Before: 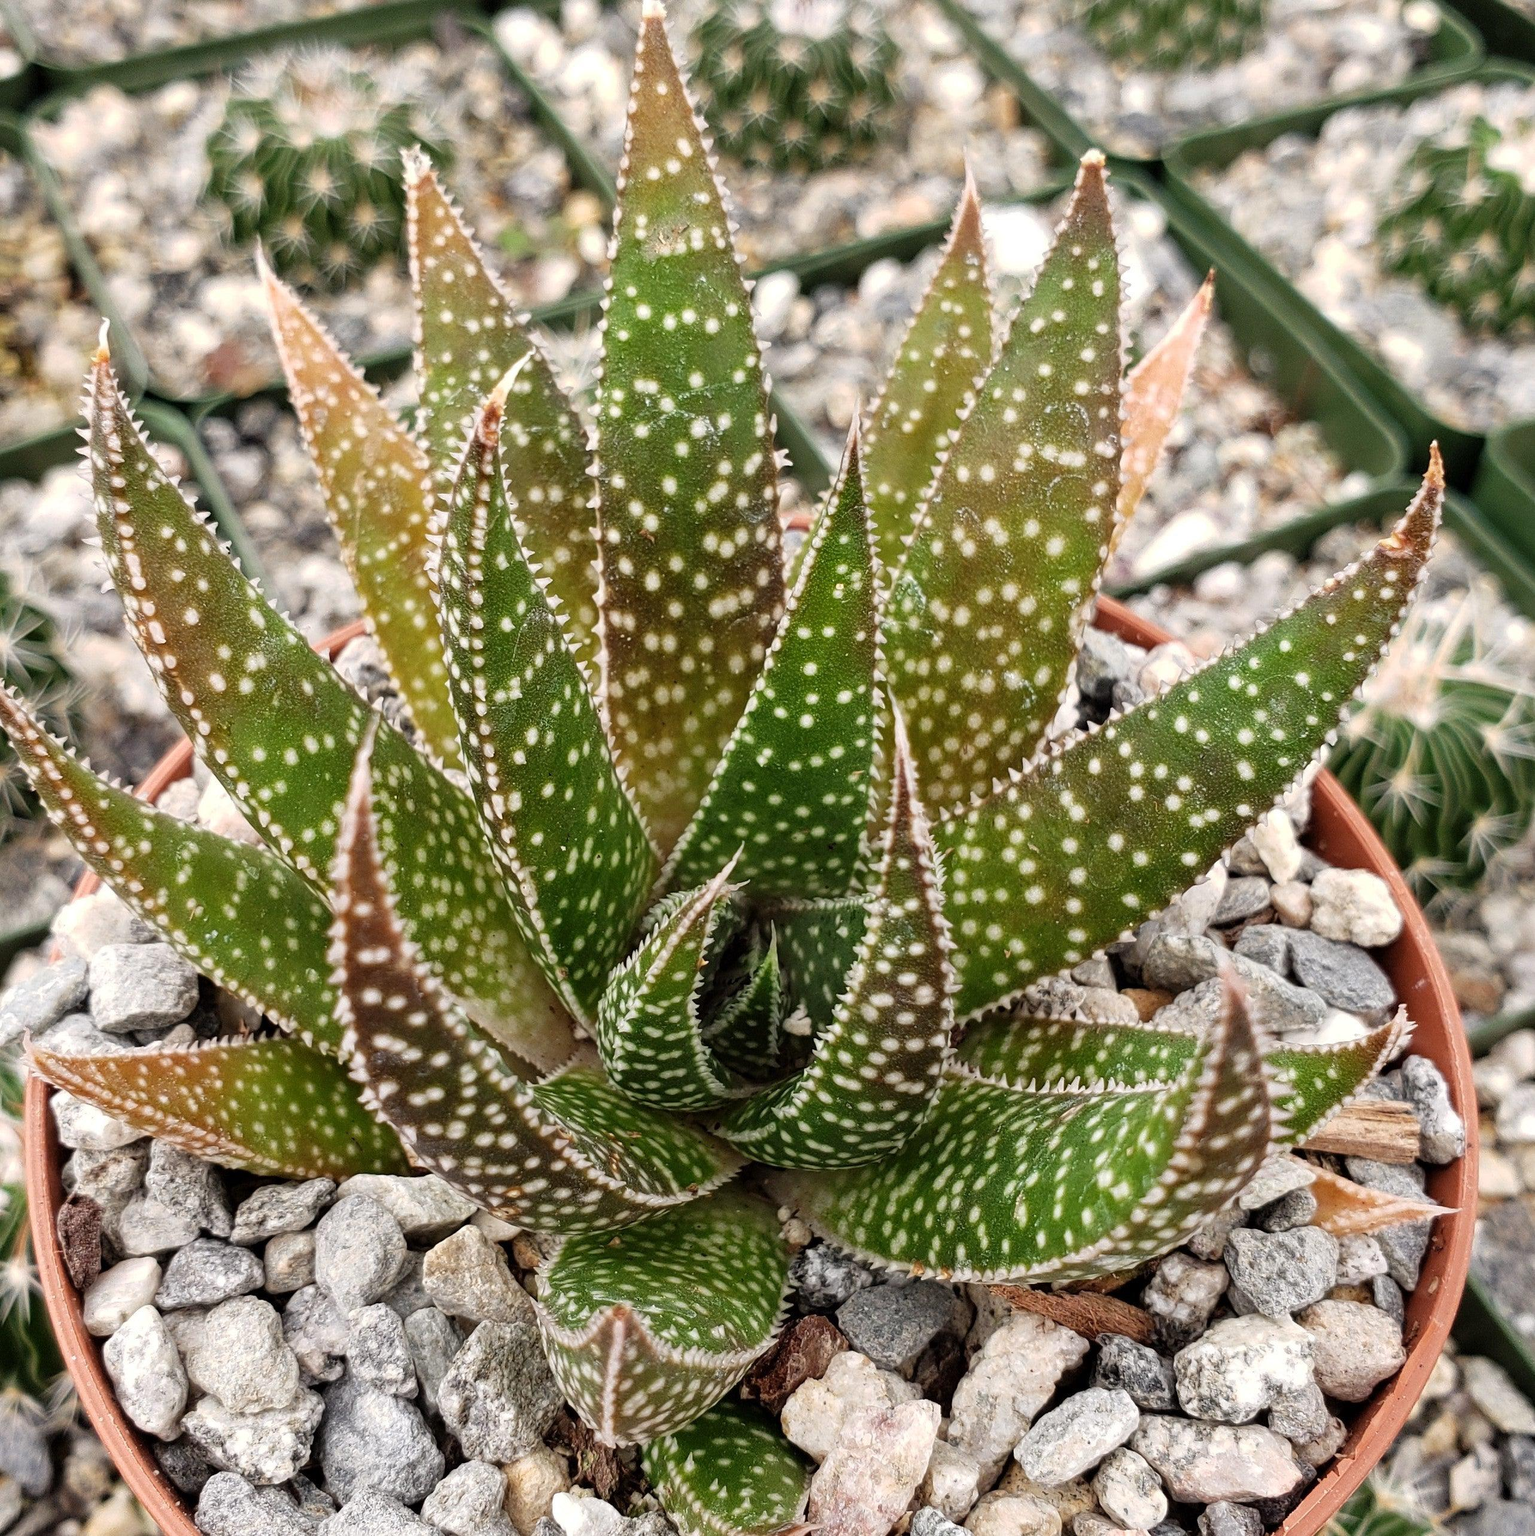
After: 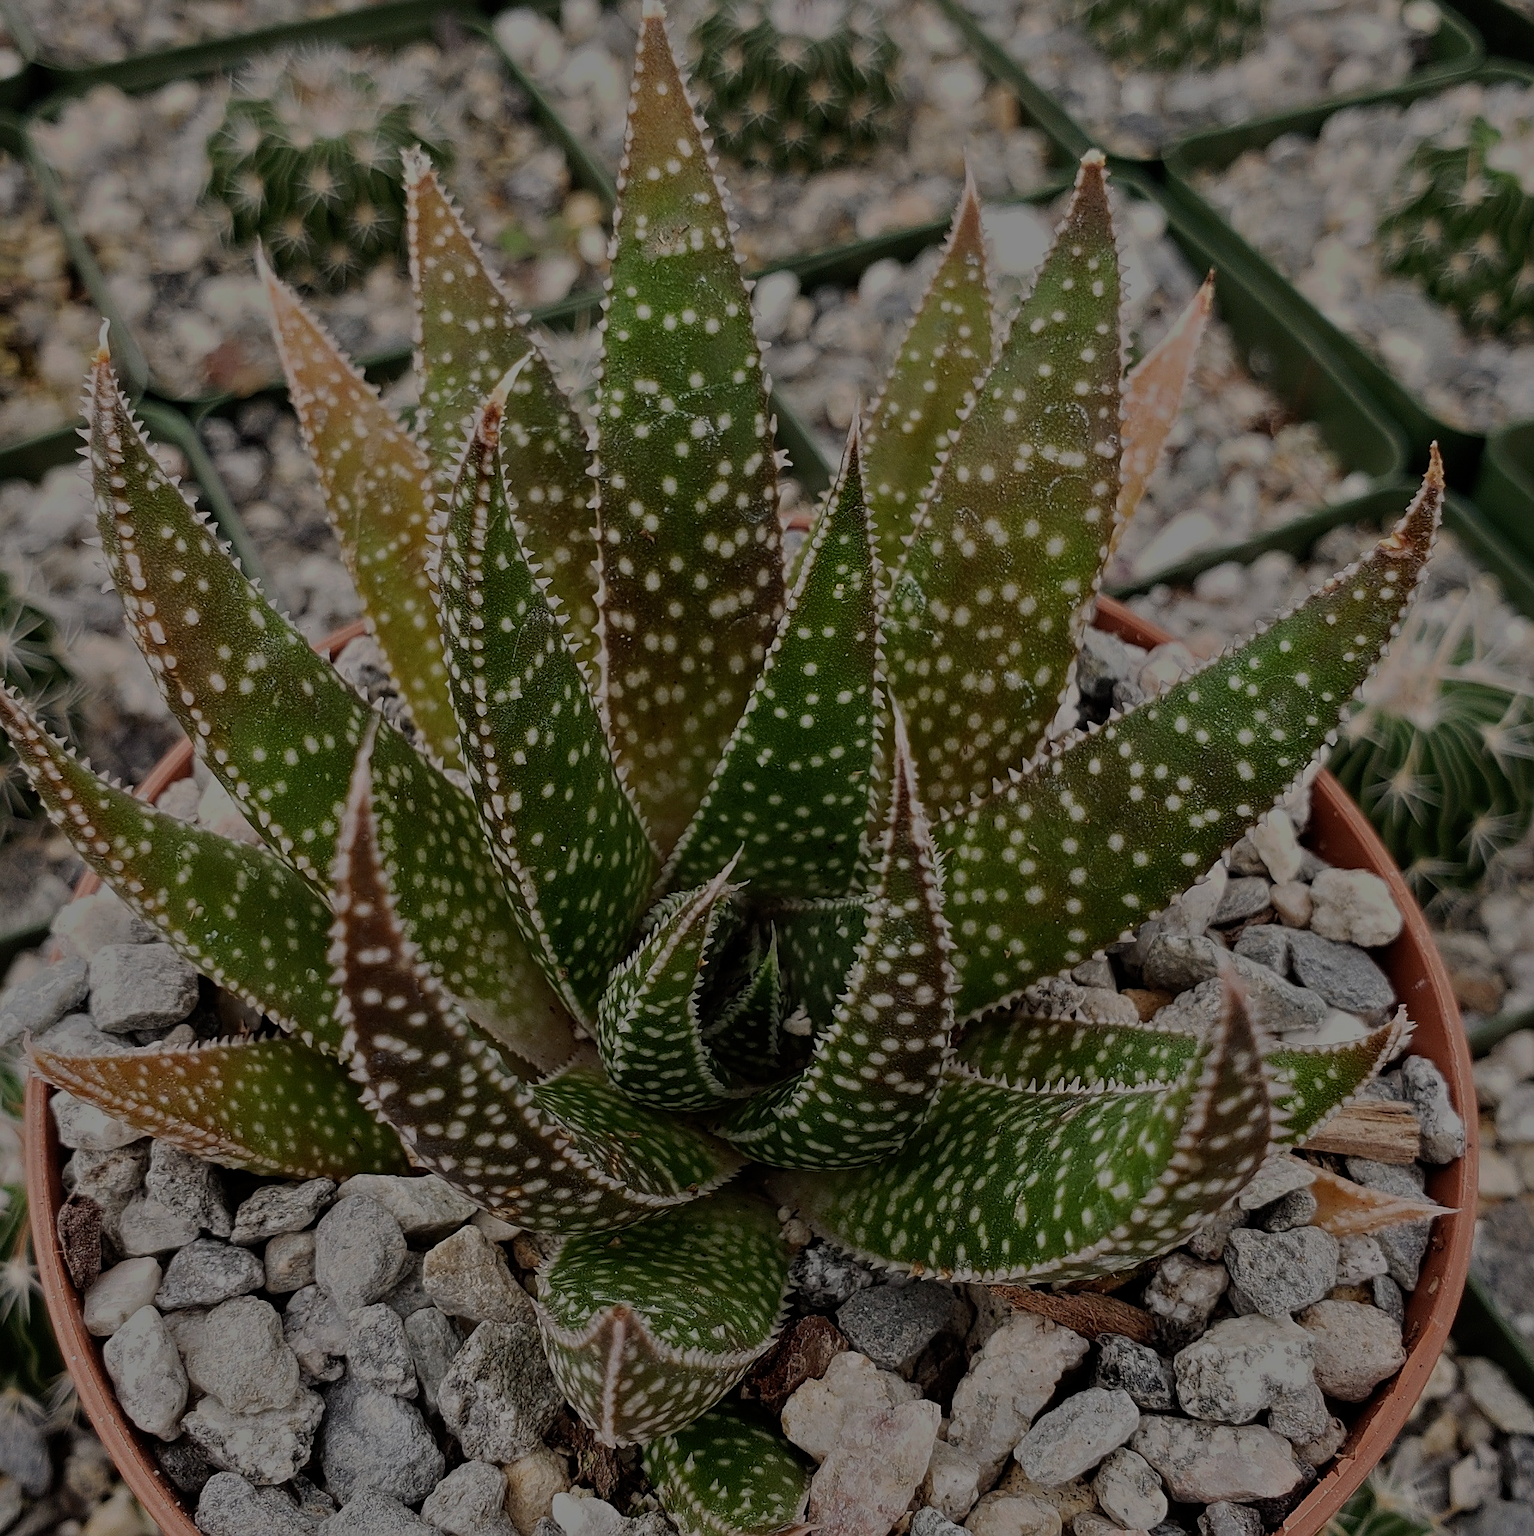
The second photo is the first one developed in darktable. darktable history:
sharpen: on, module defaults
tone equalizer: -8 EV -2 EV, -7 EV -2 EV, -6 EV -2 EV, -5 EV -2 EV, -4 EV -2 EV, -3 EV -2 EV, -2 EV -2 EV, -1 EV -1.63 EV, +0 EV -2 EV
